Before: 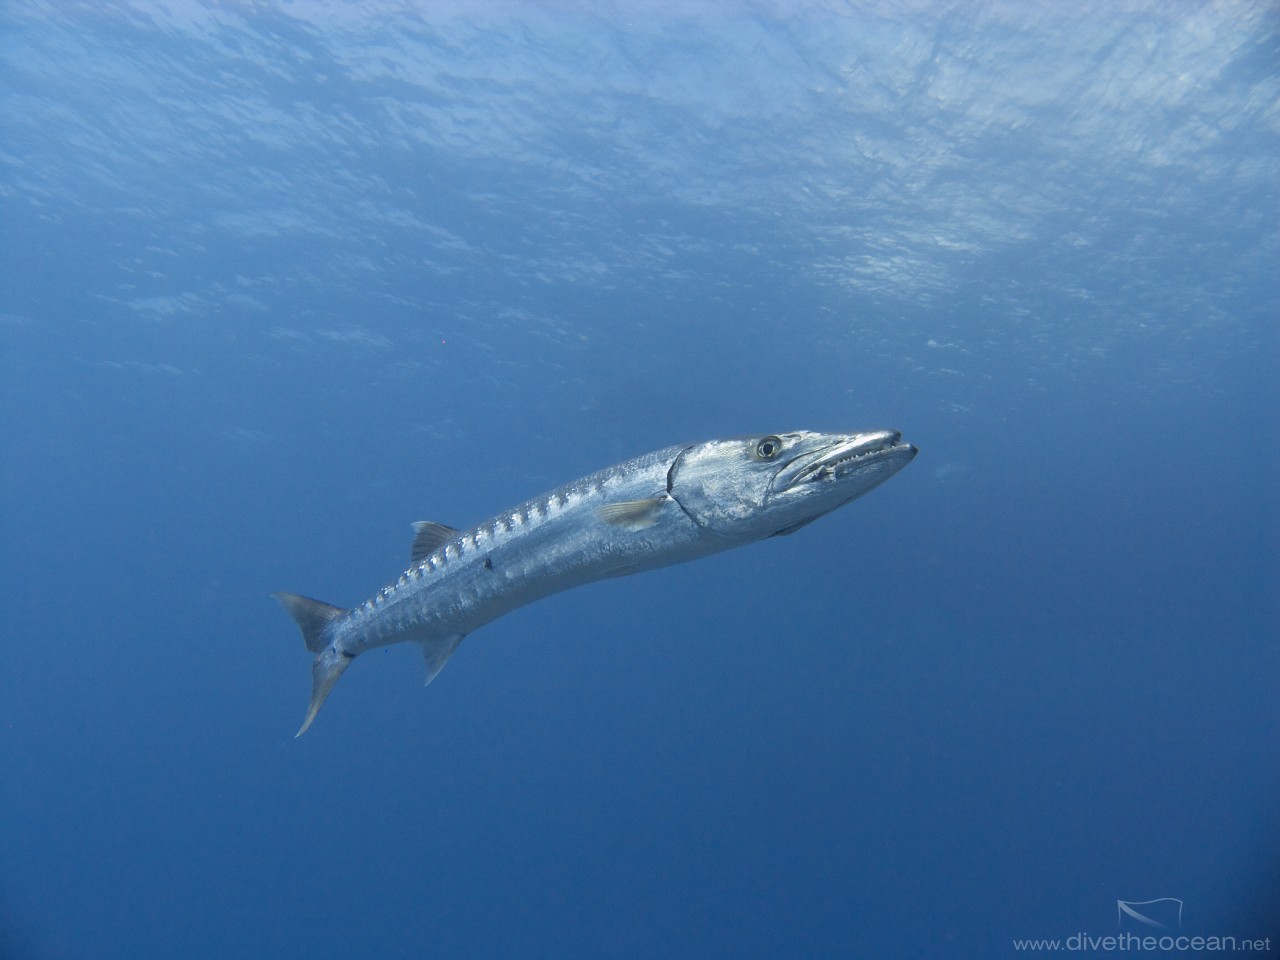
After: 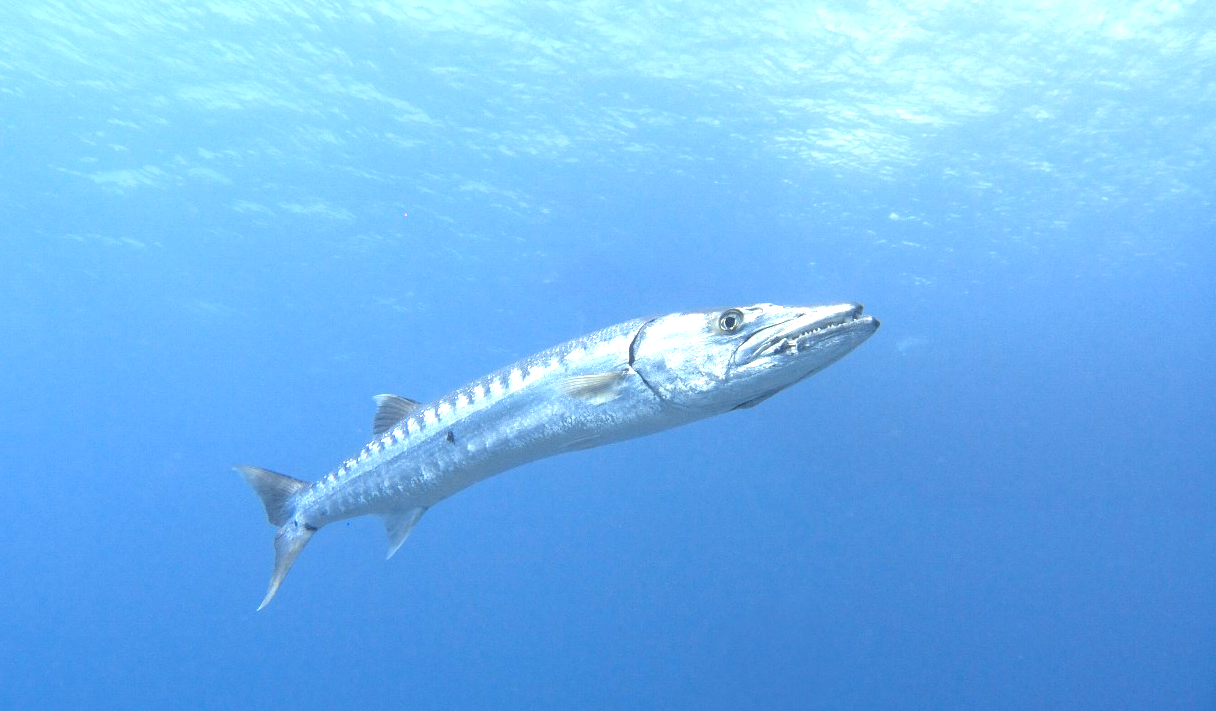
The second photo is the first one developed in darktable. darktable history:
exposure: black level correction 0, exposure 1.45 EV, compensate exposure bias true, compensate highlight preservation false
crop and rotate: left 2.991%, top 13.302%, right 1.981%, bottom 12.636%
